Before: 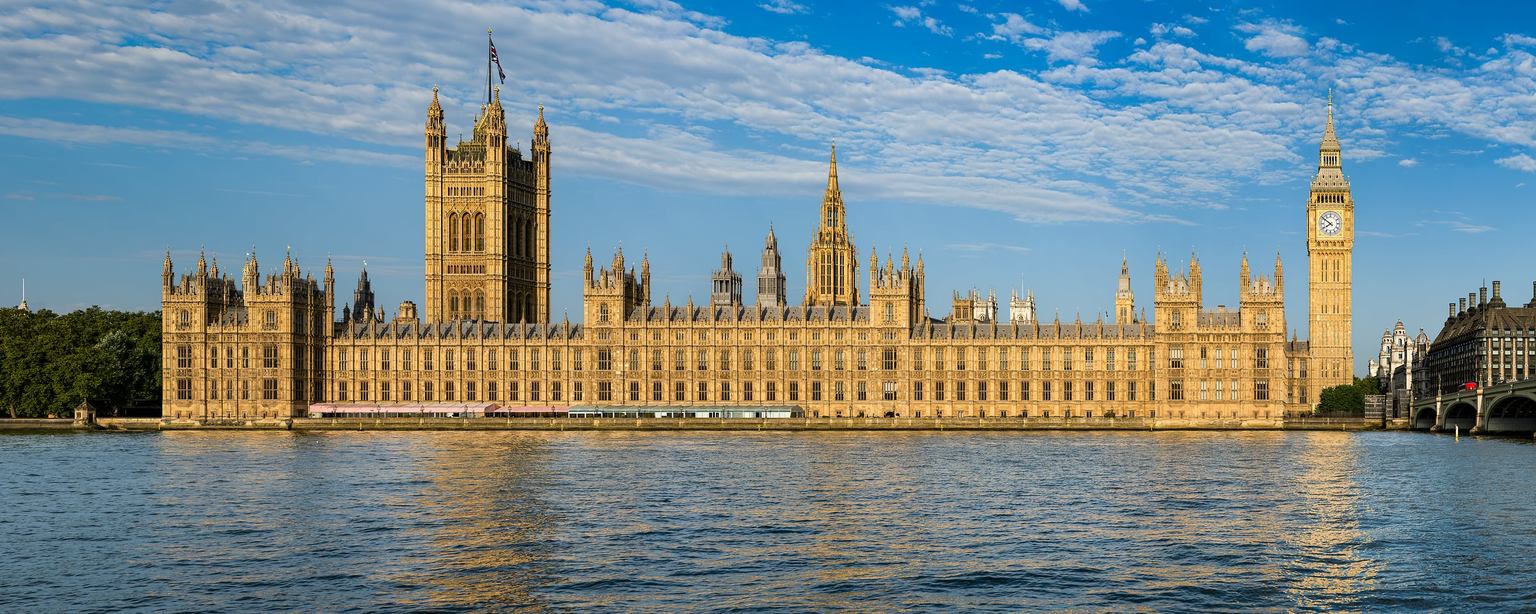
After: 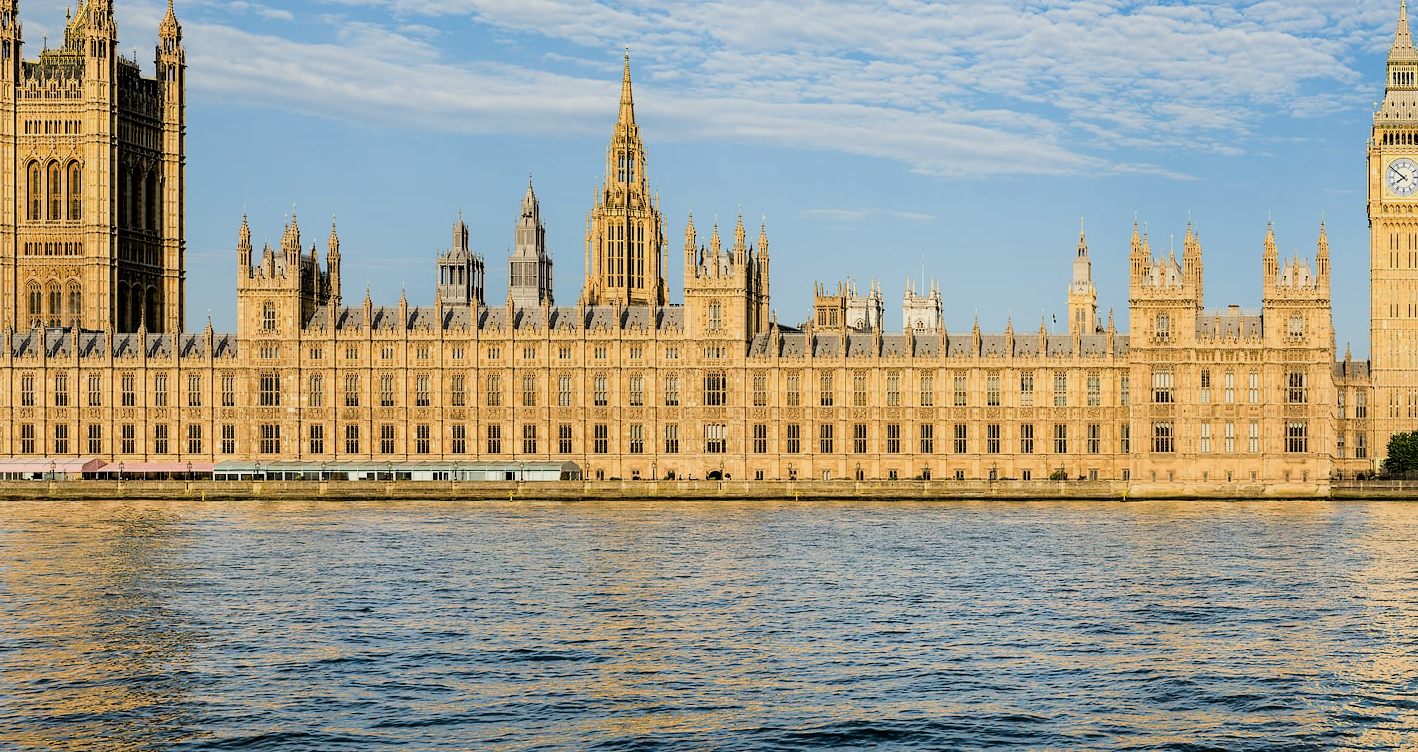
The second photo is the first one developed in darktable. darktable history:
crop and rotate: left 28.166%, top 18.02%, right 12.738%, bottom 3.491%
tone equalizer: -8 EV -0.726 EV, -7 EV -0.737 EV, -6 EV -0.577 EV, -5 EV -0.415 EV, -3 EV 0.383 EV, -2 EV 0.6 EV, -1 EV 0.686 EV, +0 EV 0.772 EV, mask exposure compensation -0.495 EV
color correction: highlights b* 3.02
filmic rgb: black relative exposure -7.65 EV, white relative exposure 4.56 EV, threshold 5.95 EV, hardness 3.61, contrast 0.986, enable highlight reconstruction true
